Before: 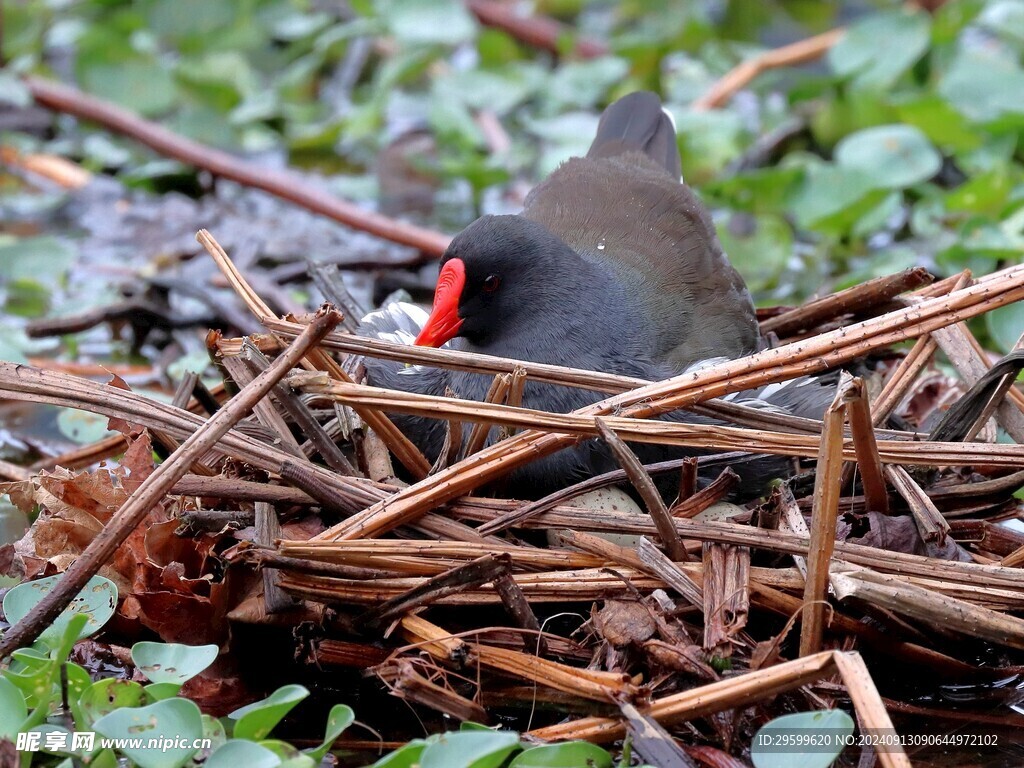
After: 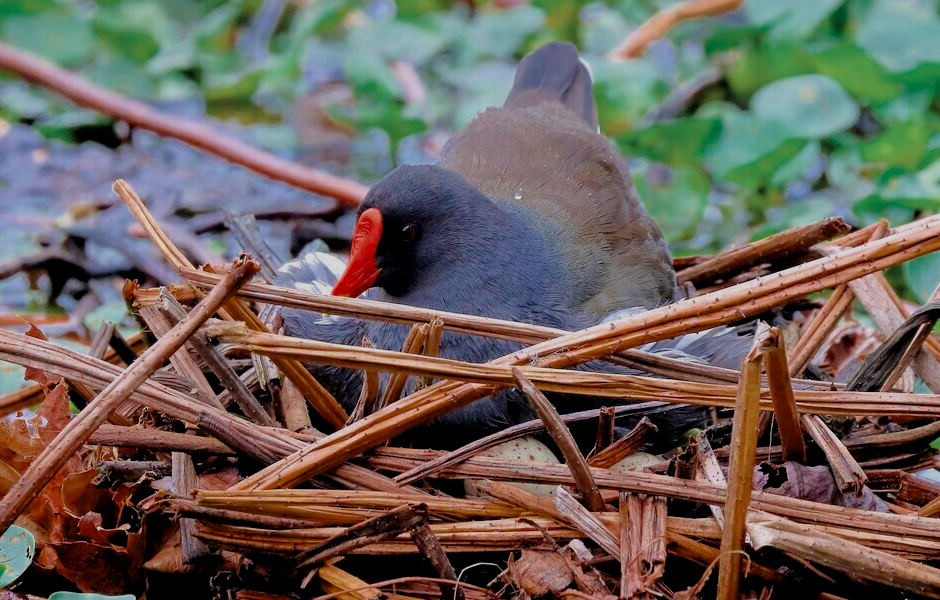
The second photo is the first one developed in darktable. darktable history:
crop: left 8.183%, top 6.624%, bottom 15.194%
exposure: black level correction 0, exposure 0.301 EV, compensate exposure bias true, compensate highlight preservation false
local contrast: highlights 102%, shadows 99%, detail 120%, midtone range 0.2
filmic rgb: black relative exposure -6.6 EV, white relative exposure 4.74 EV, threshold 5.98 EV, hardness 3.12, contrast 0.806, color science v6 (2022), enable highlight reconstruction true
velvia: on, module defaults
color balance rgb: perceptual saturation grading › global saturation 36.148%, perceptual saturation grading › shadows 34.782%, global vibrance 15.149%
color zones: curves: ch0 [(0, 0.5) (0.125, 0.4) (0.25, 0.5) (0.375, 0.4) (0.5, 0.4) (0.625, 0.35) (0.75, 0.35) (0.875, 0.5)]; ch1 [(0, 0.35) (0.125, 0.45) (0.25, 0.35) (0.375, 0.35) (0.5, 0.35) (0.625, 0.35) (0.75, 0.45) (0.875, 0.35)]; ch2 [(0, 0.6) (0.125, 0.5) (0.25, 0.5) (0.375, 0.6) (0.5, 0.6) (0.625, 0.5) (0.75, 0.5) (0.875, 0.5)]
